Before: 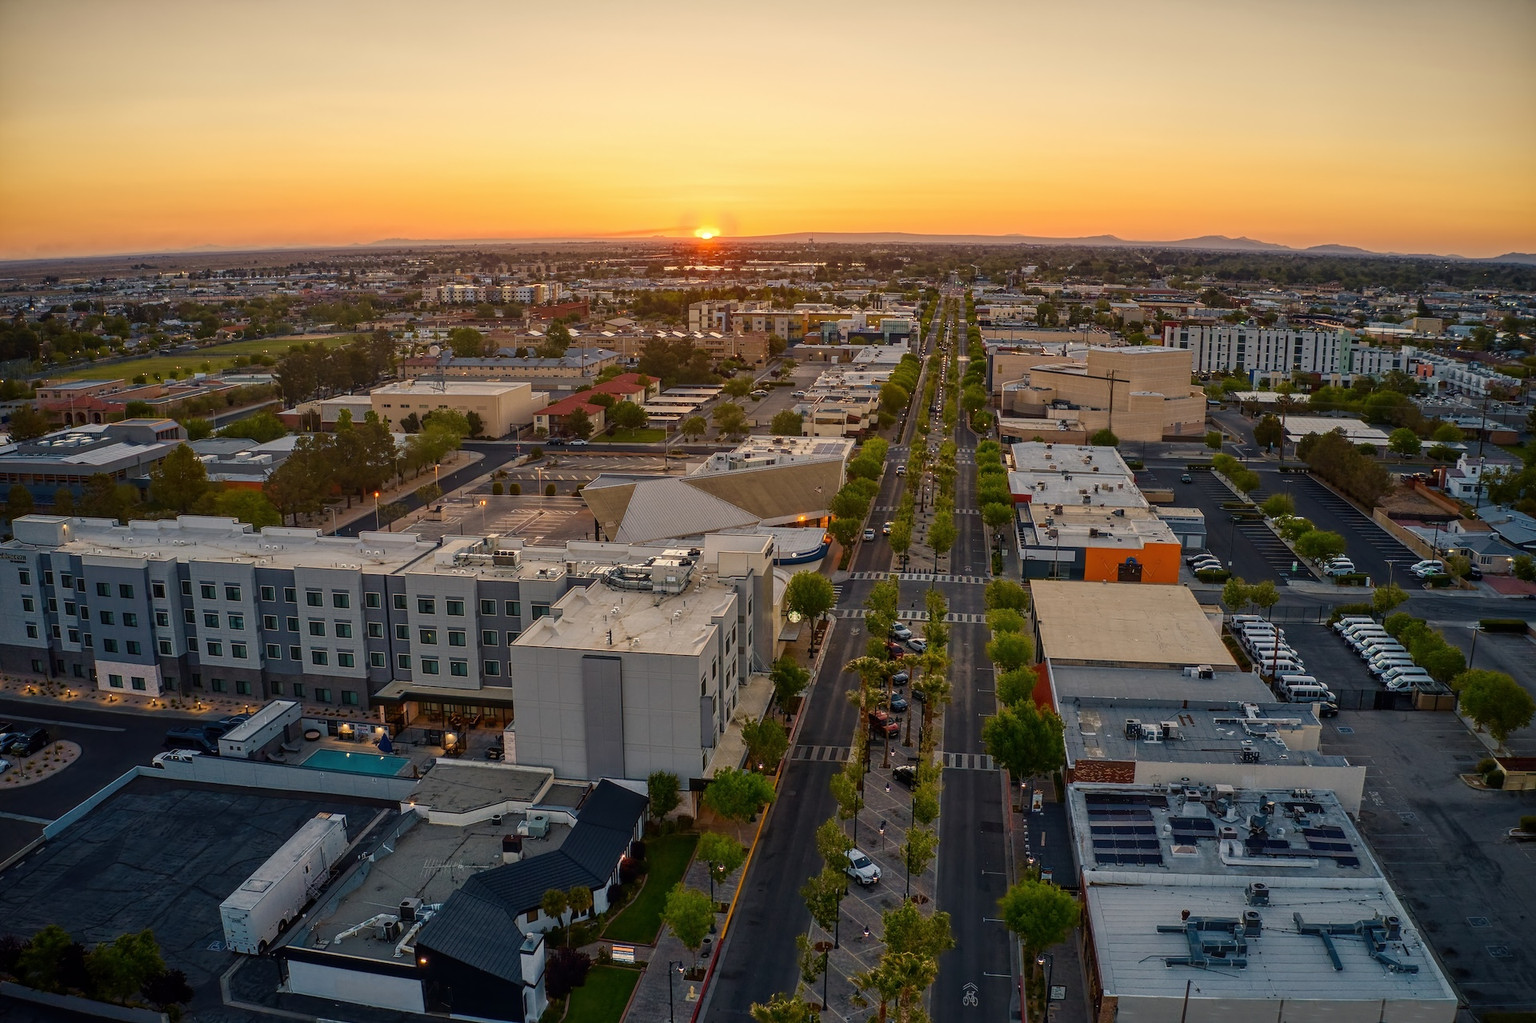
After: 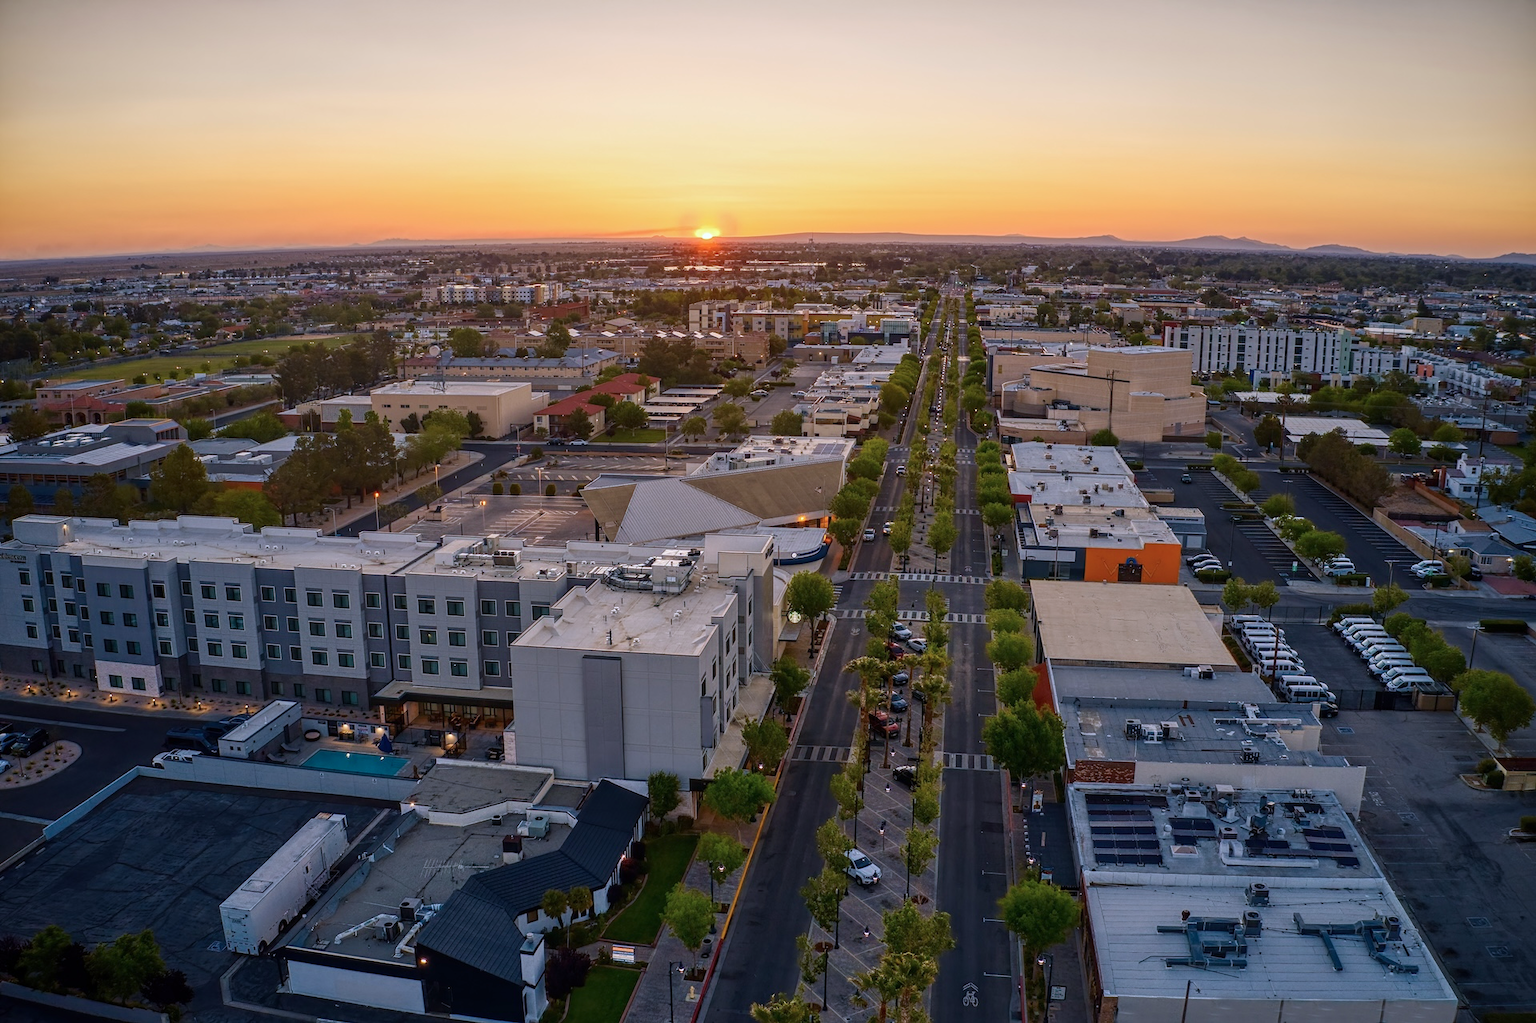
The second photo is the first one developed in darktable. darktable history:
color calibration: illuminant custom, x 0.373, y 0.388, temperature 4269.97 K
